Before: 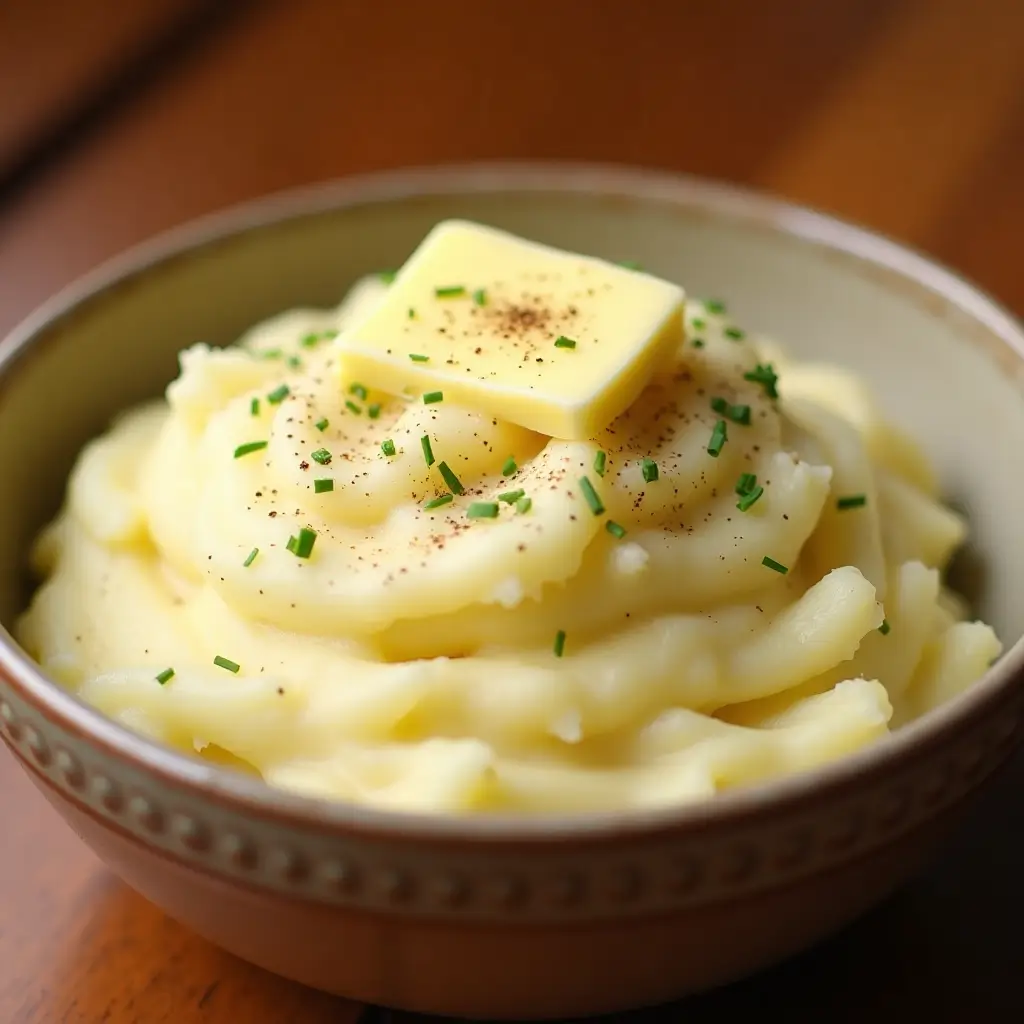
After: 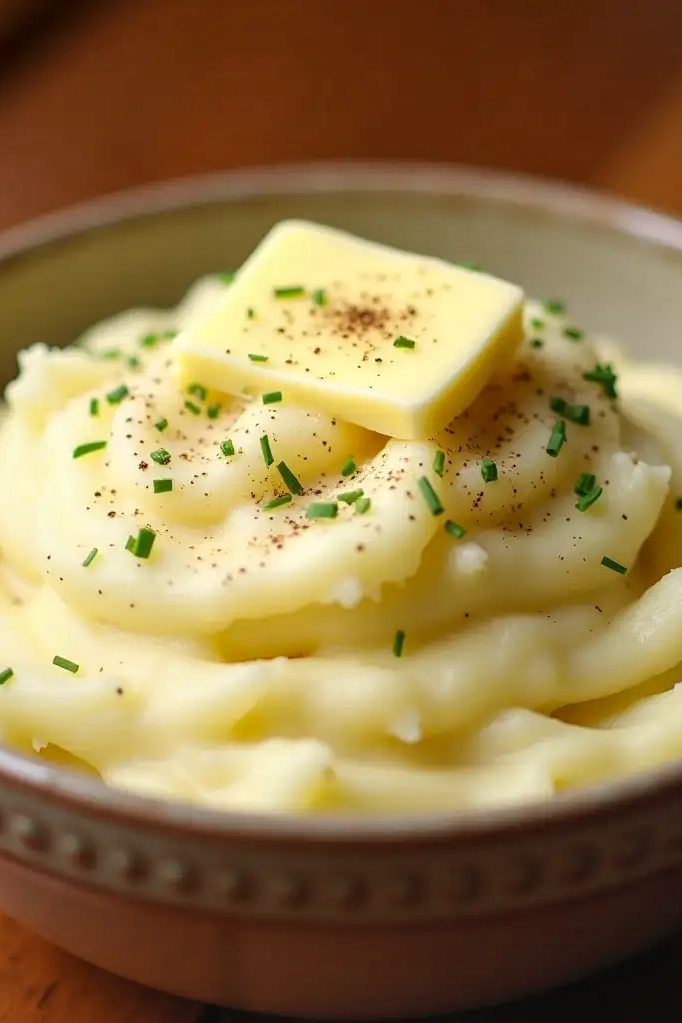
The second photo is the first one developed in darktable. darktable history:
local contrast: on, module defaults
crop and rotate: left 15.754%, right 17.579%
